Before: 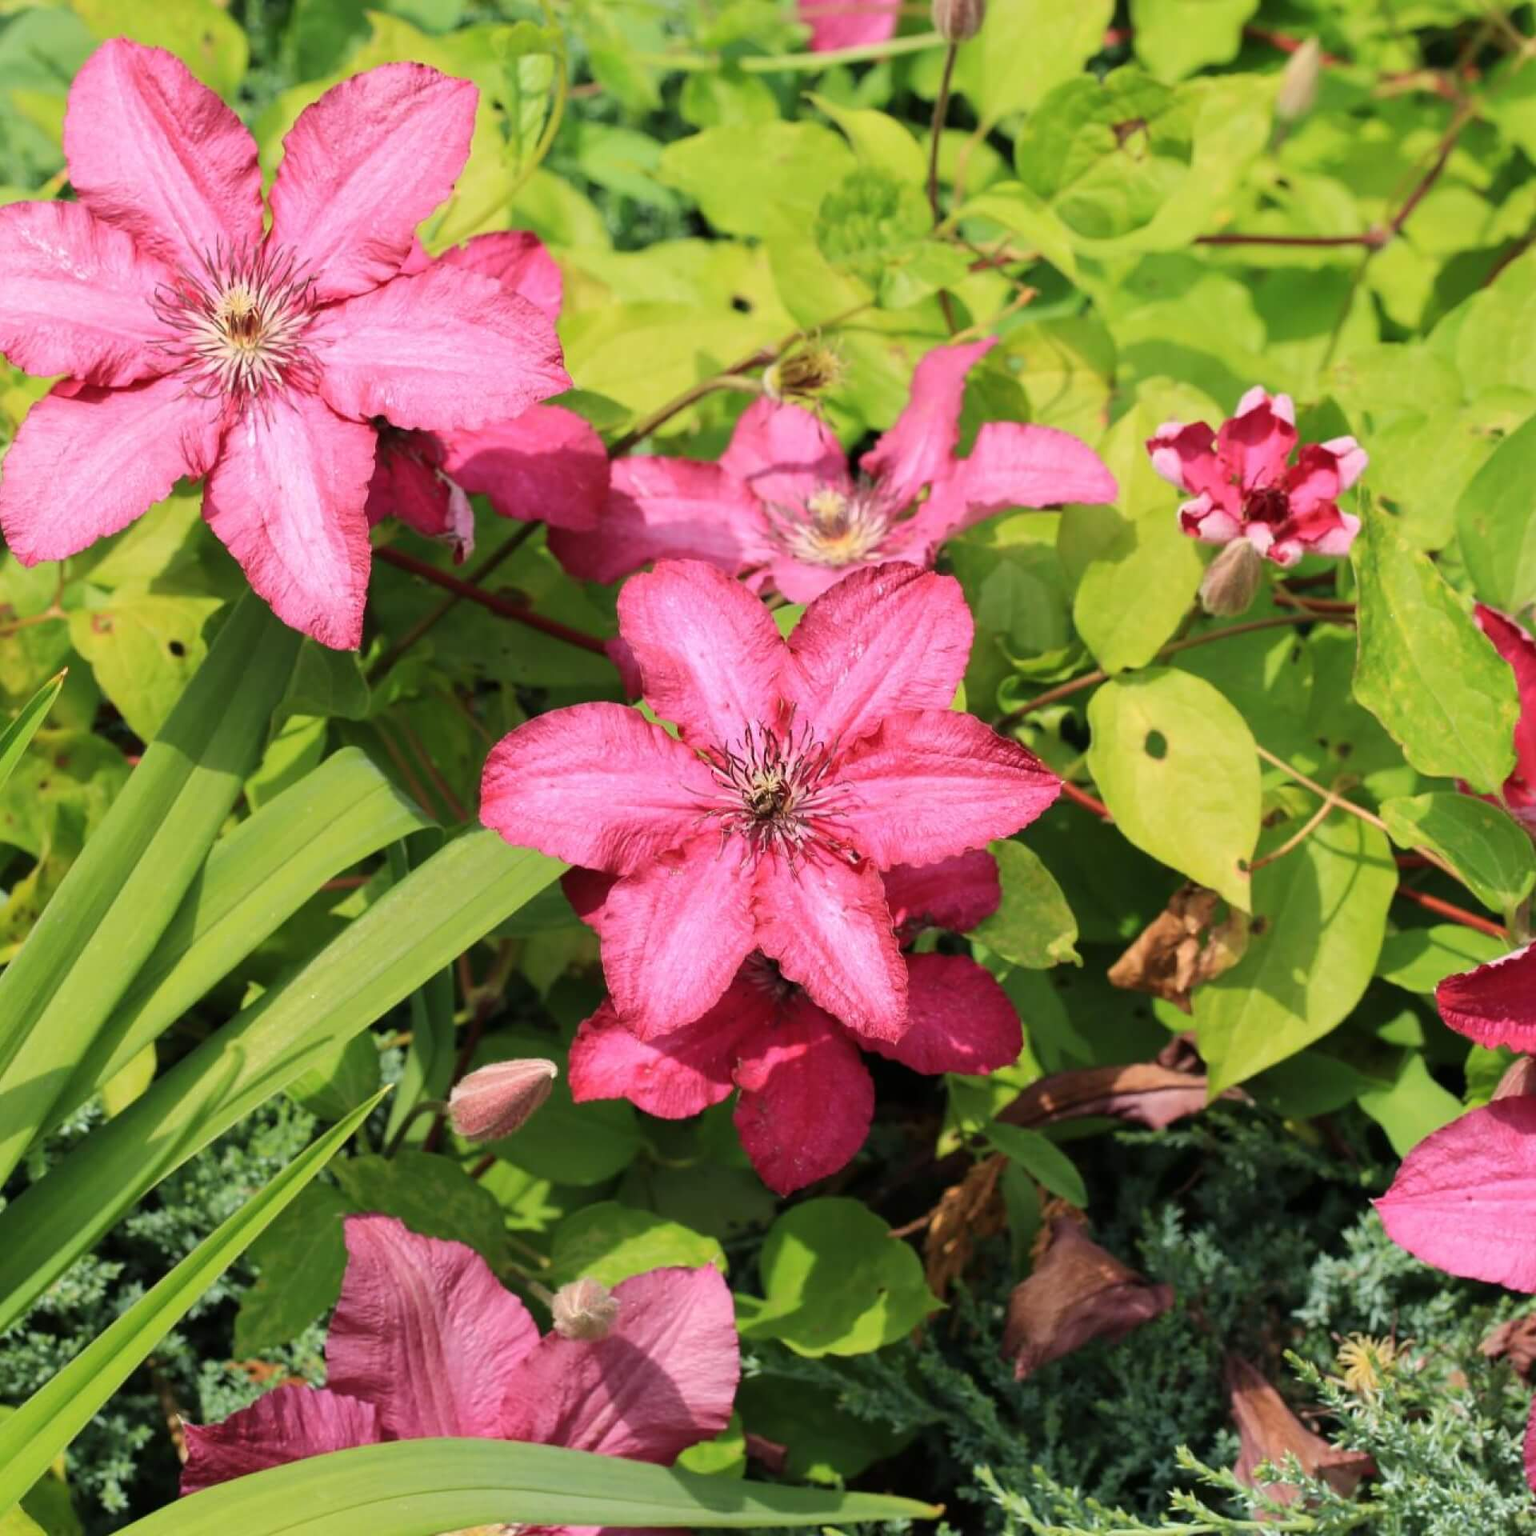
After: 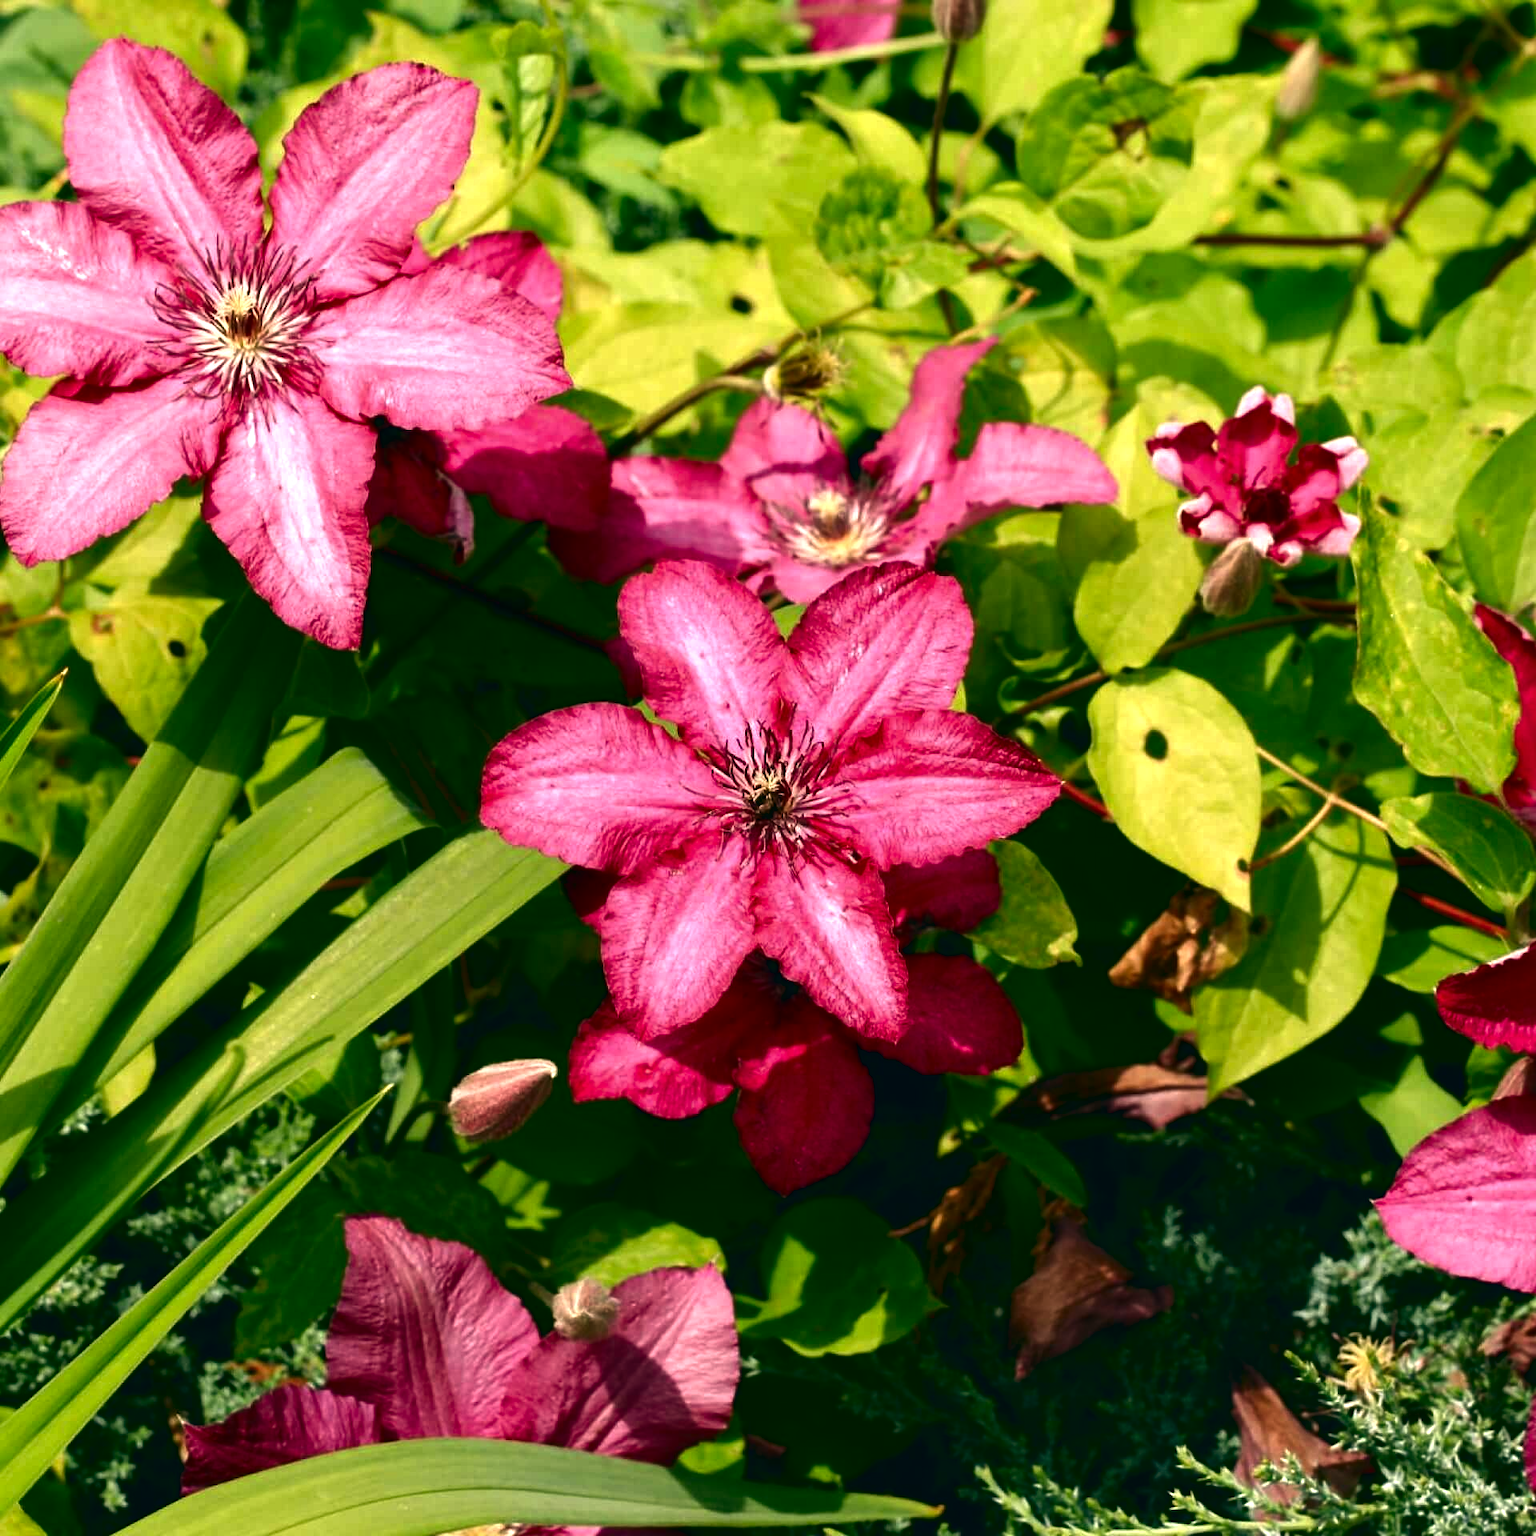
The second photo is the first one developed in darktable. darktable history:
color balance: lift [1.005, 0.99, 1.007, 1.01], gamma [1, 0.979, 1.011, 1.021], gain [0.923, 1.098, 1.025, 0.902], input saturation 90.45%, contrast 7.73%, output saturation 105.91%
exposure: exposure 0.515 EV, compensate highlight preservation false
contrast brightness saturation: brightness -0.52
